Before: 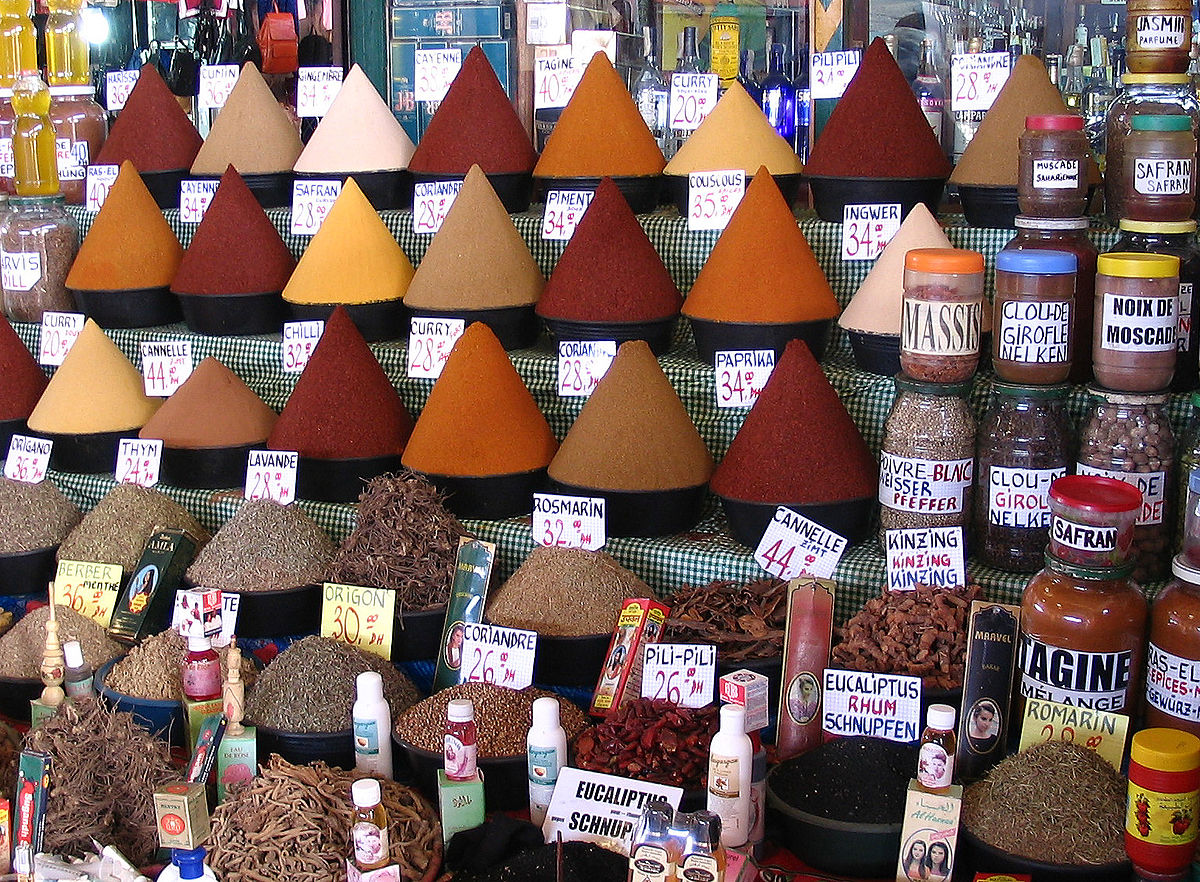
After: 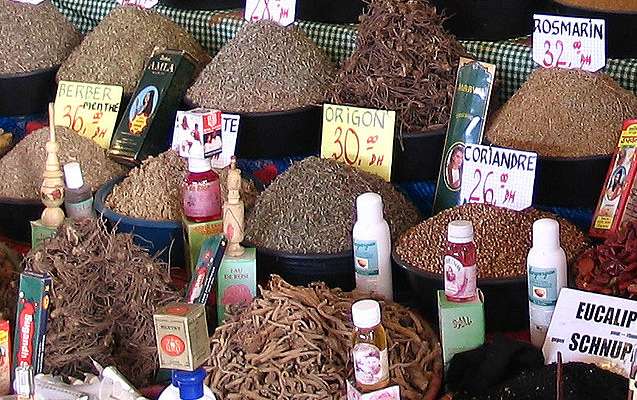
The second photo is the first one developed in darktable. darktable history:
crop and rotate: top 54.388%, right 46.875%, bottom 0.194%
